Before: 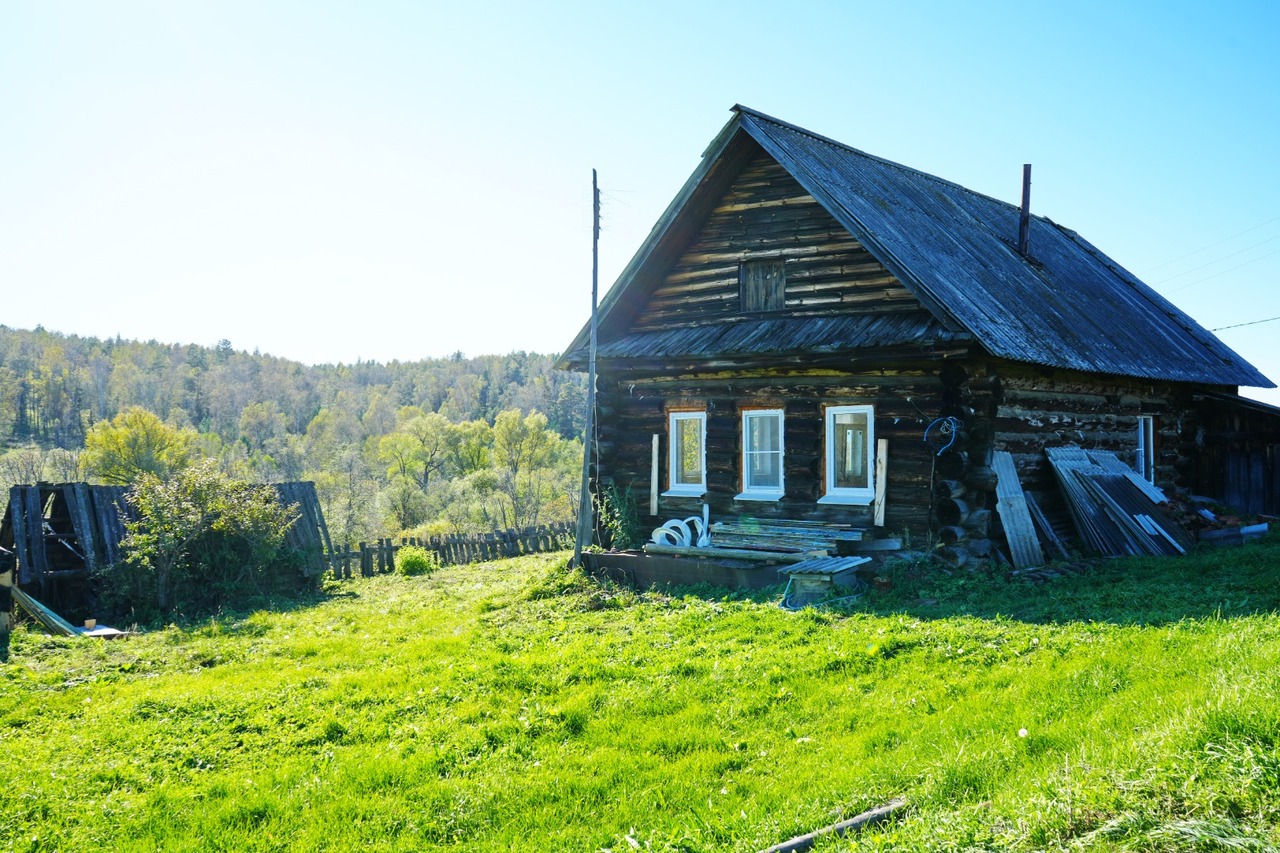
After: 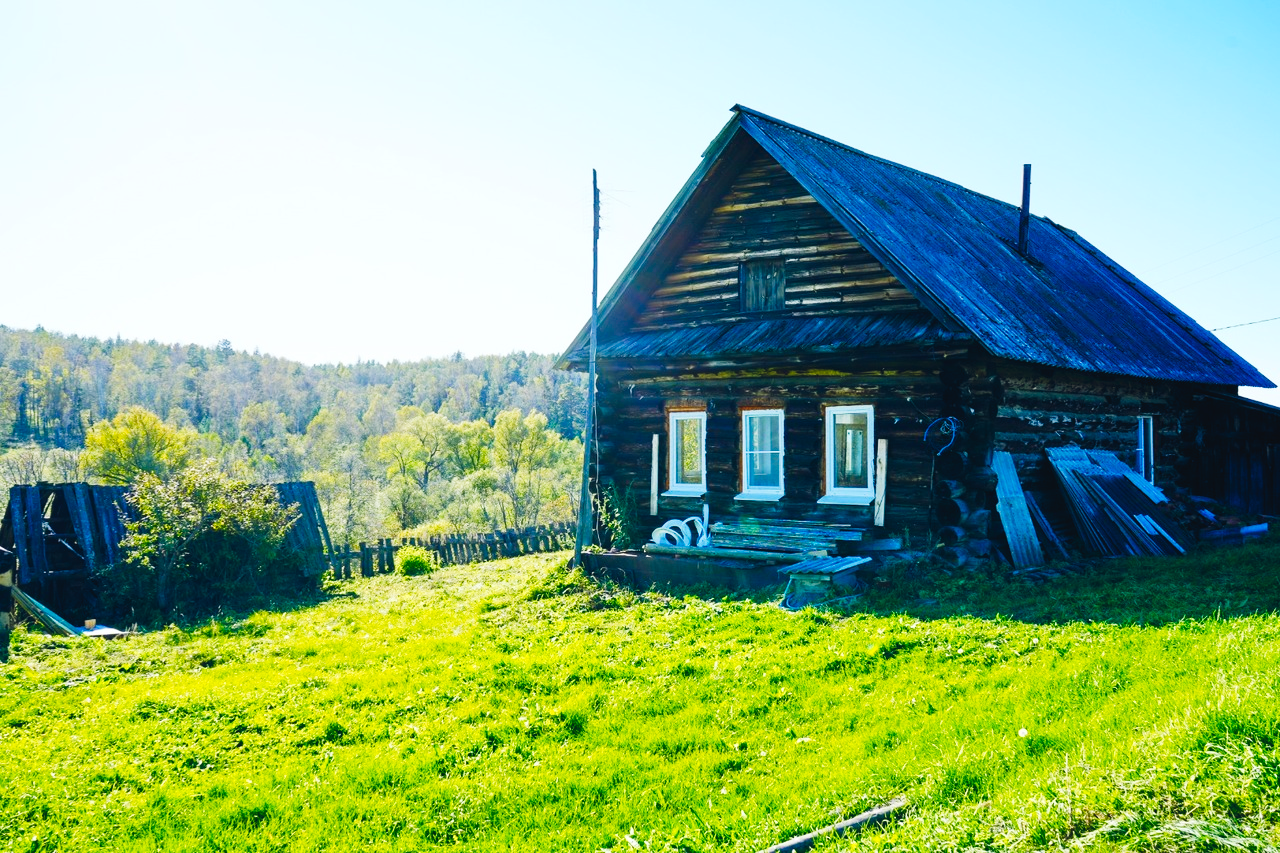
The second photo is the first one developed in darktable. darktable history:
tone curve: curves: ch0 [(0, 0.032) (0.181, 0.156) (0.751, 0.829) (1, 1)], preserve colors none
color balance rgb: global offset › chroma 0.132%, global offset › hue 253.22°, perceptual saturation grading › global saturation 20%, perceptual saturation grading › highlights -24.892%, perceptual saturation grading › shadows 24.495%, global vibrance 27.06%
